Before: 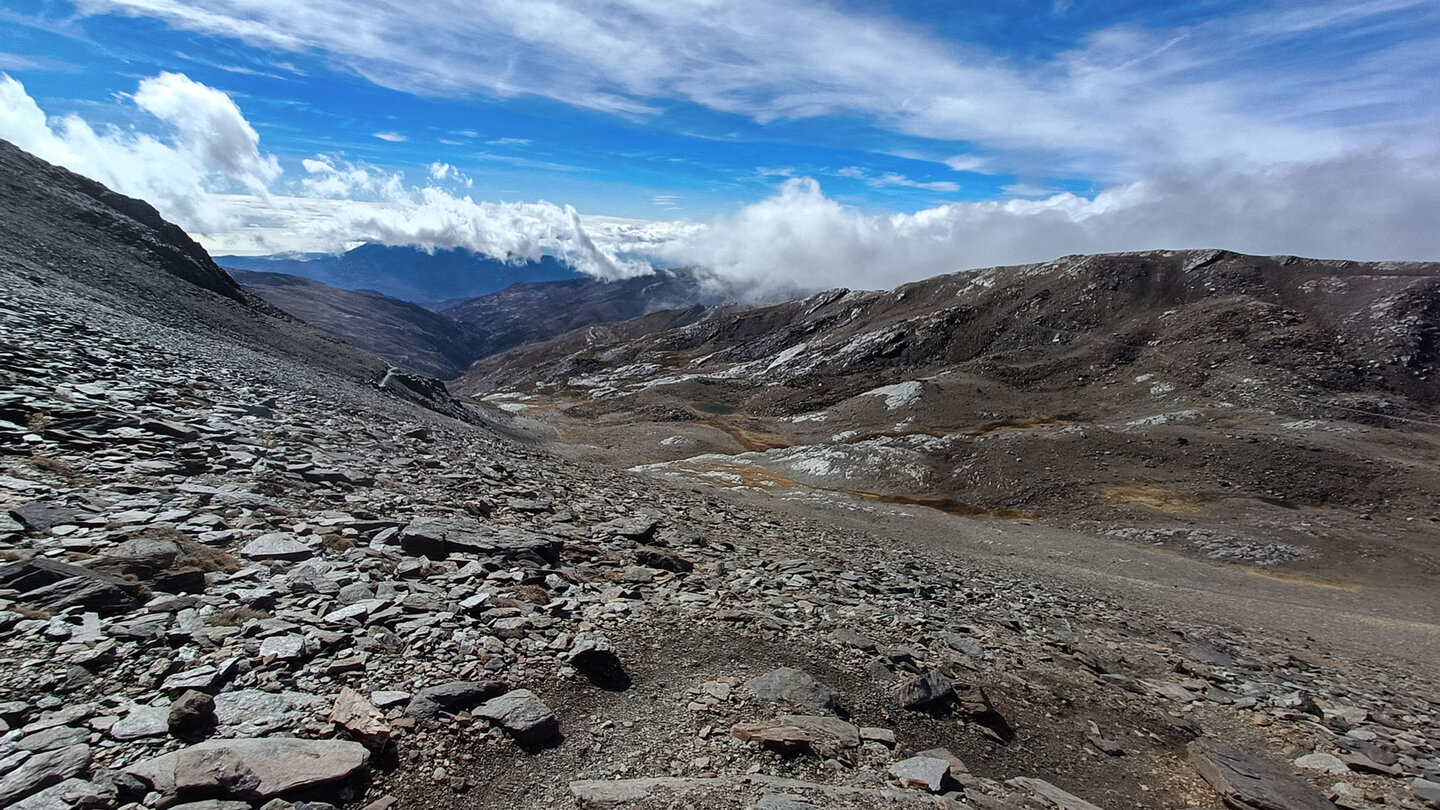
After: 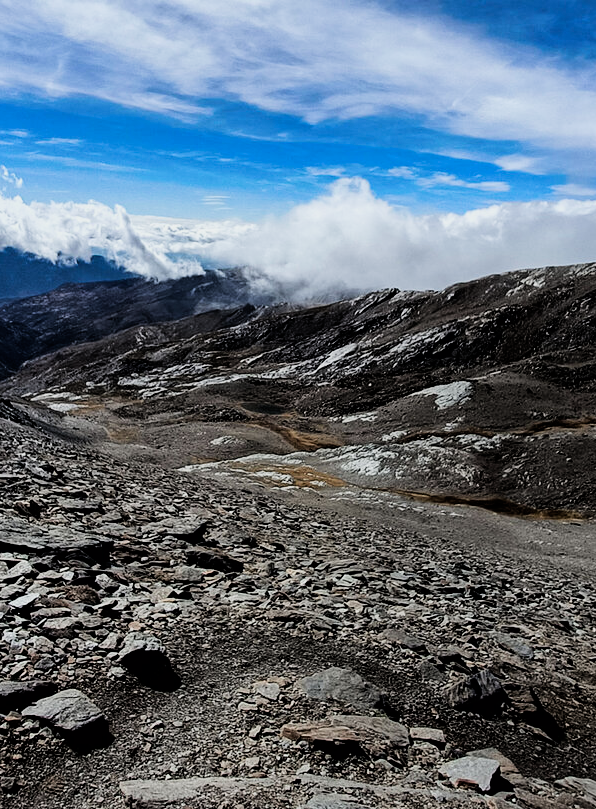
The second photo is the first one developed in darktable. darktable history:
color balance rgb: perceptual saturation grading › global saturation 30.122%, global vibrance -24.288%
filmic rgb: black relative exposure -5.1 EV, white relative exposure 3.54 EV, threshold 5.98 EV, hardness 3.16, contrast 1.499, highlights saturation mix -49.07%, enable highlight reconstruction true
crop: left 31.284%, right 27.324%
